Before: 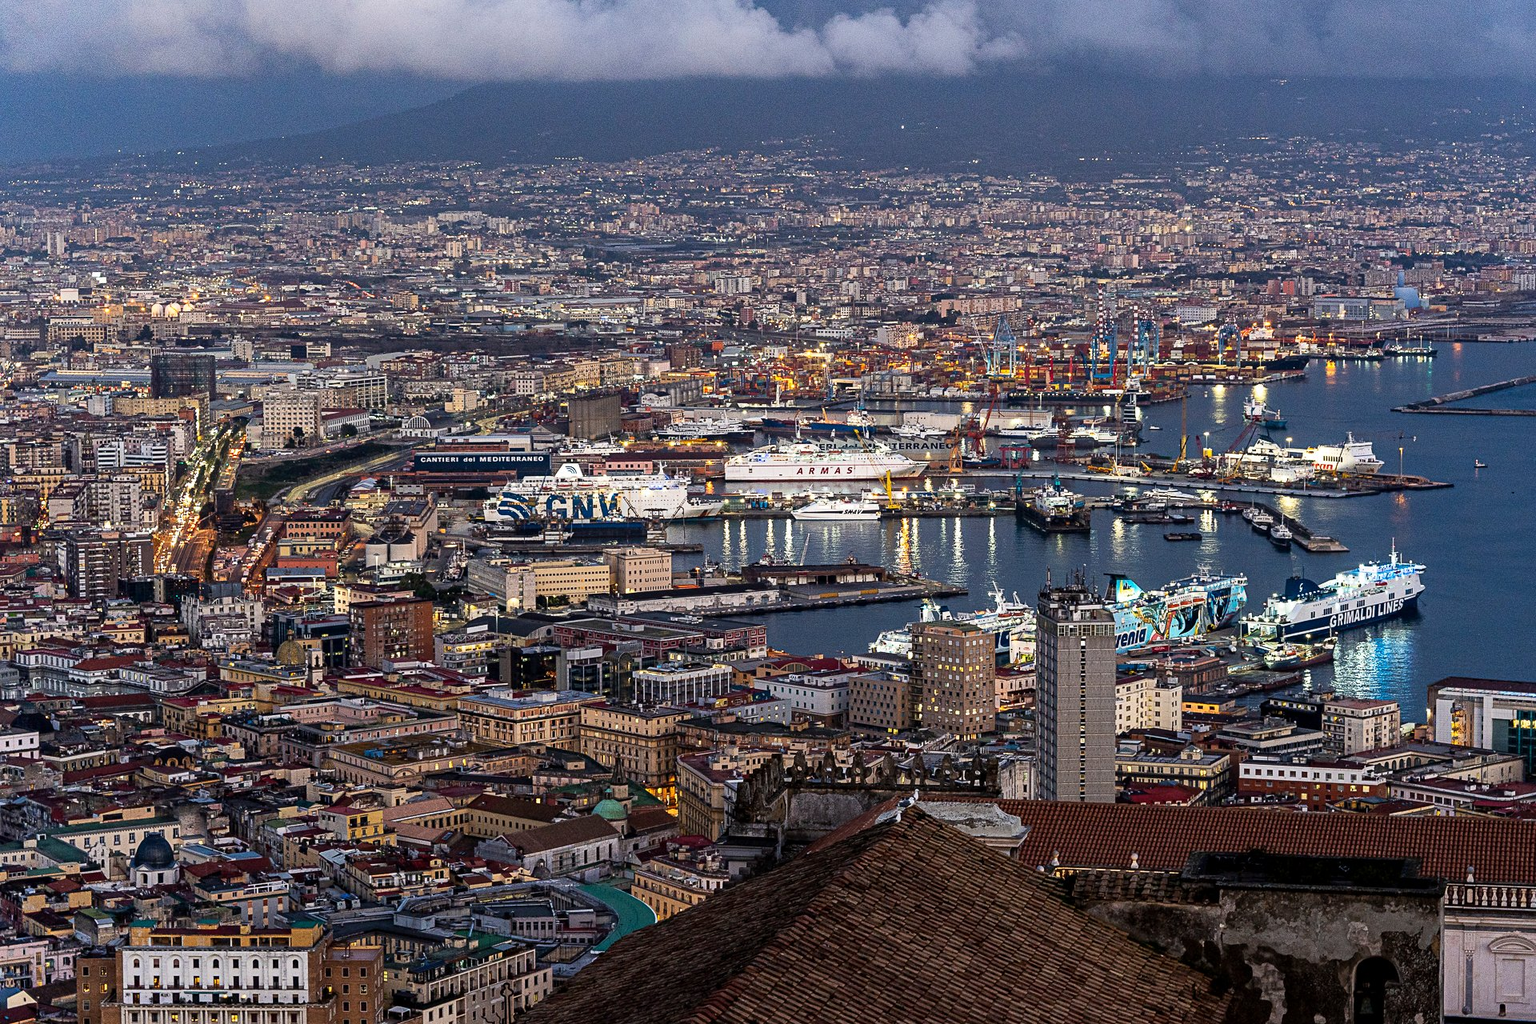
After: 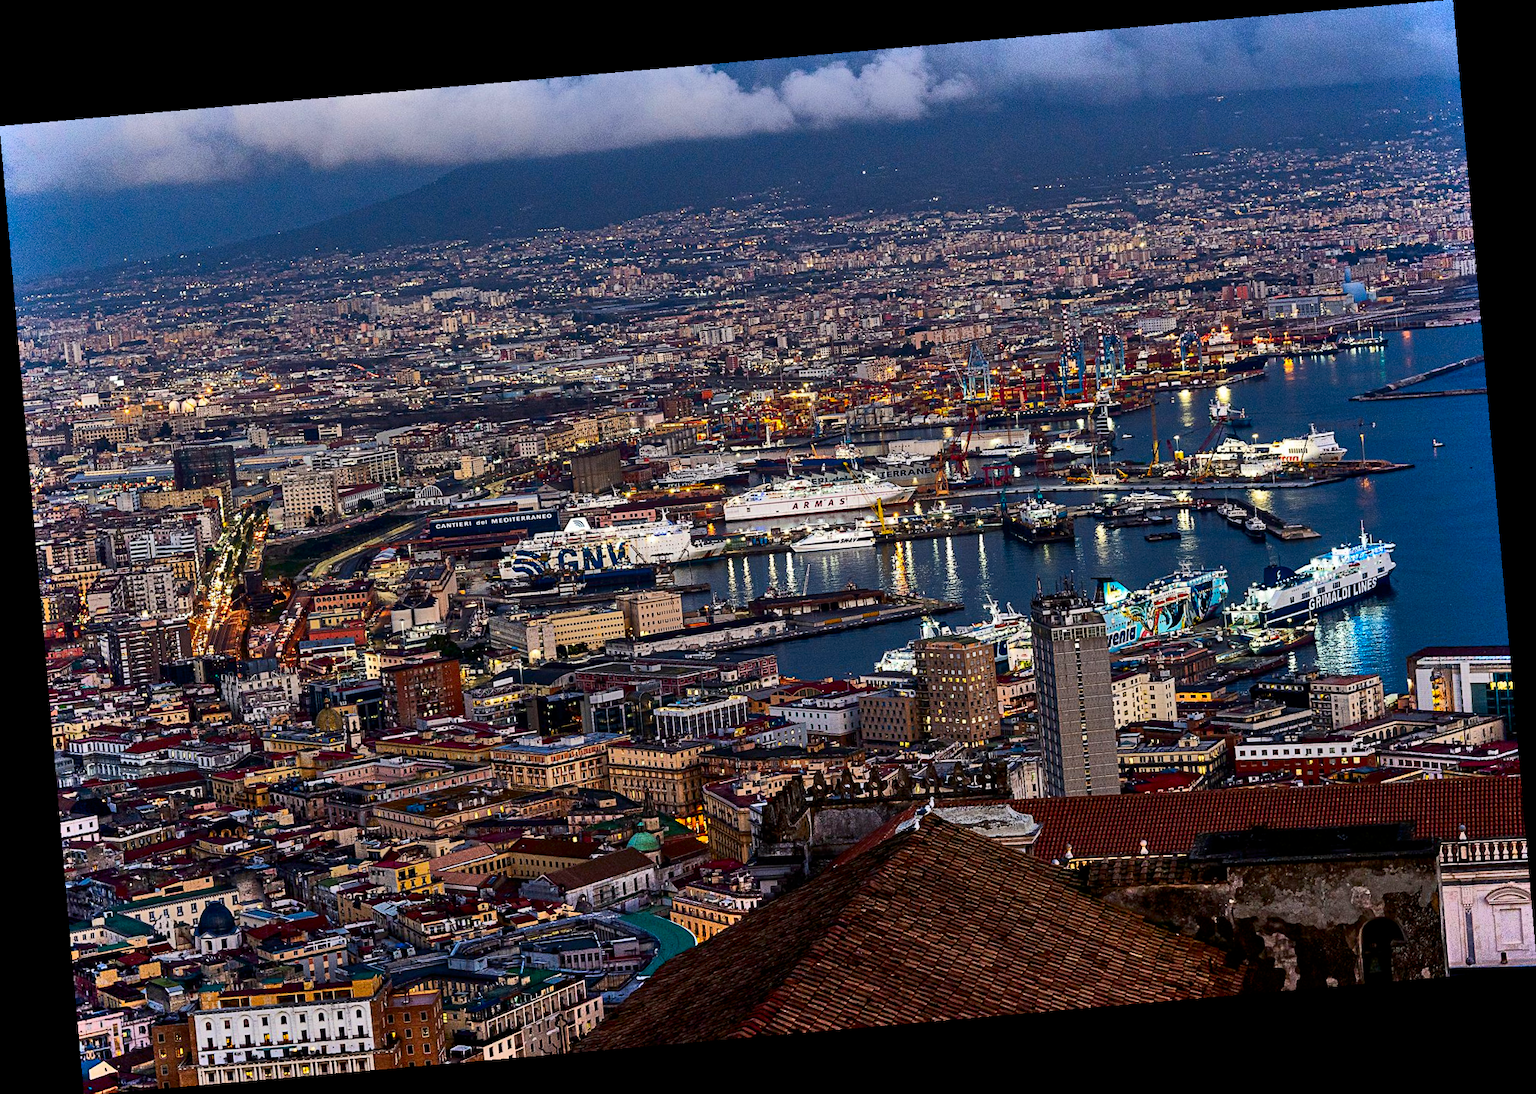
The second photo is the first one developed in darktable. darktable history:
shadows and highlights: low approximation 0.01, soften with gaussian
rotate and perspective: rotation -4.98°, automatic cropping off
contrast brightness saturation: brightness -0.25, saturation 0.2
